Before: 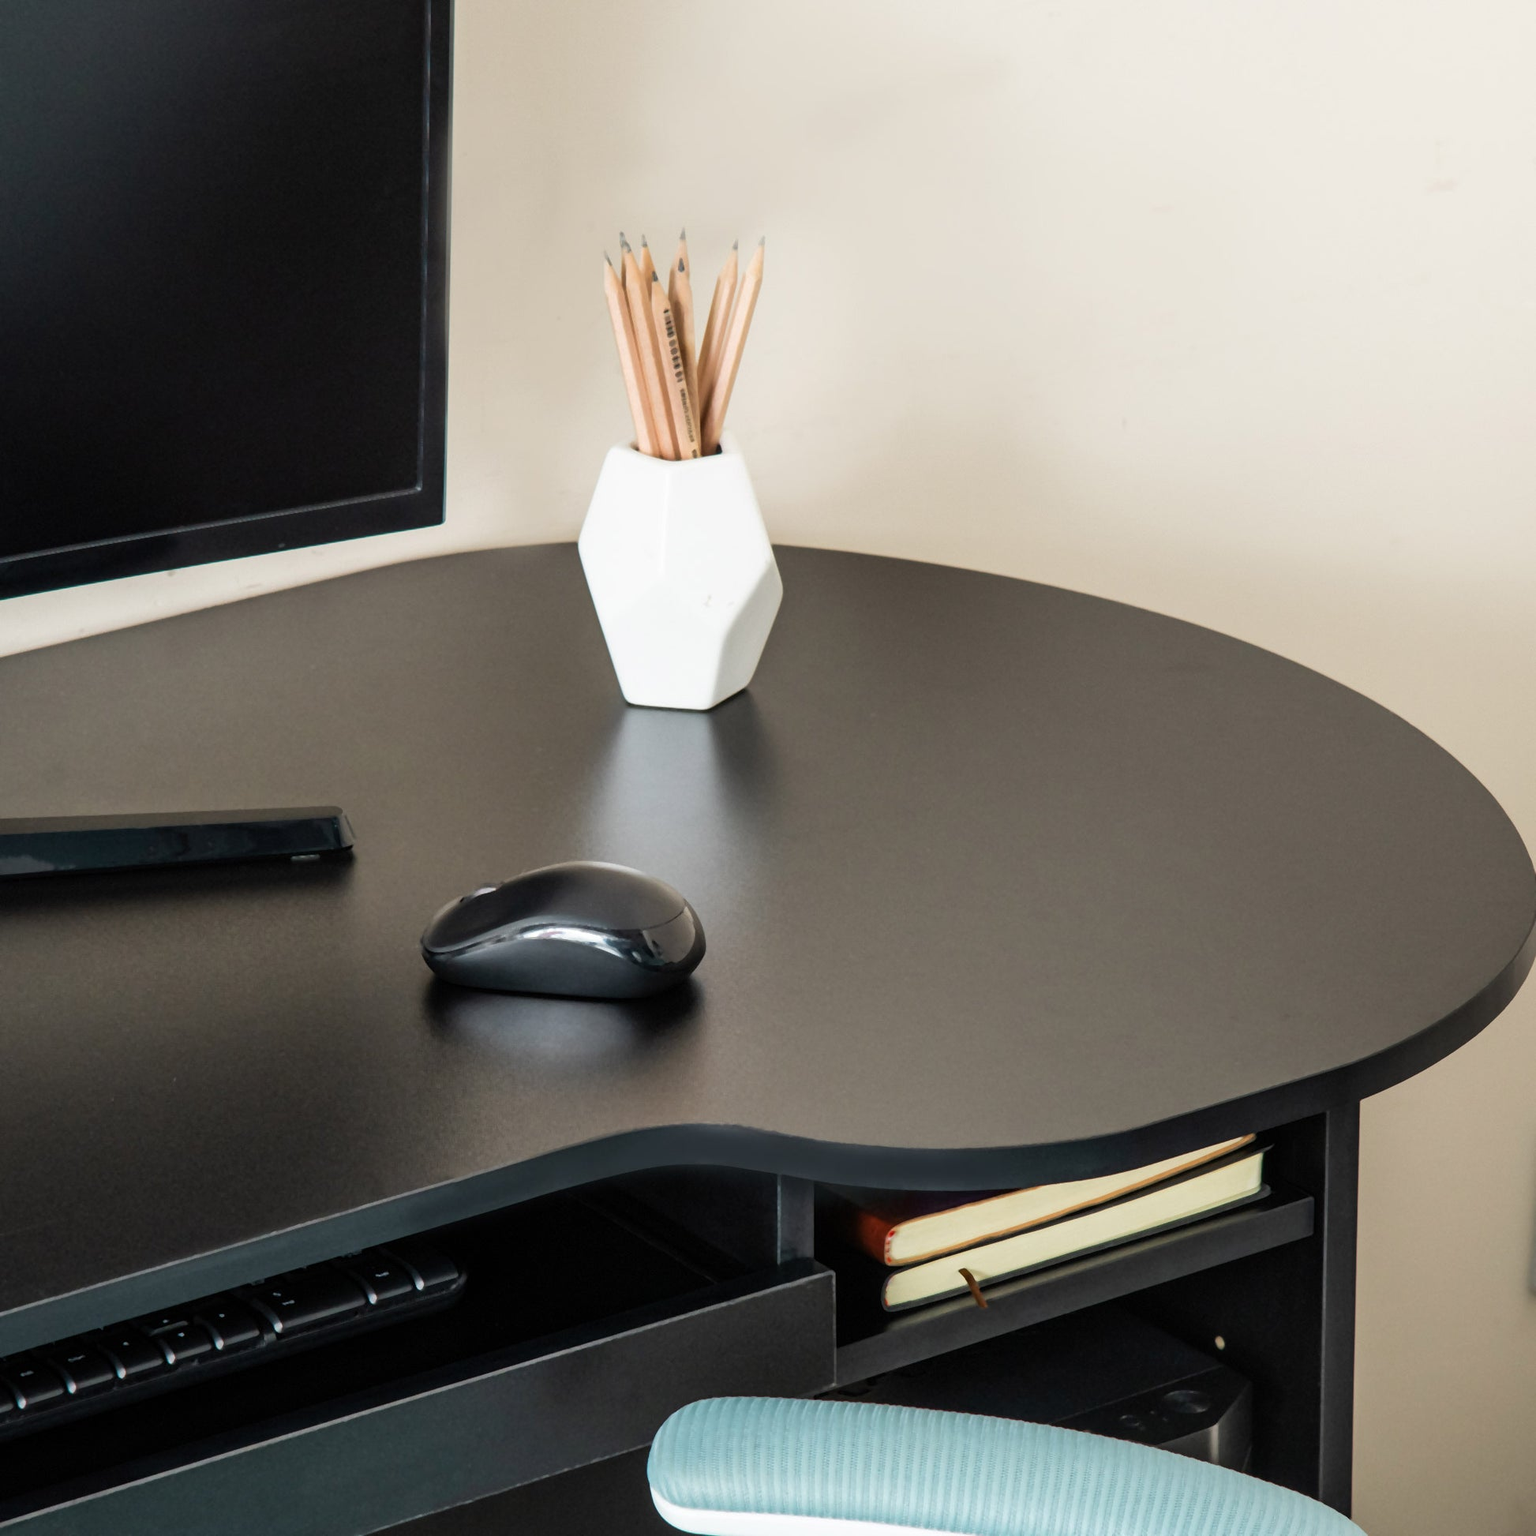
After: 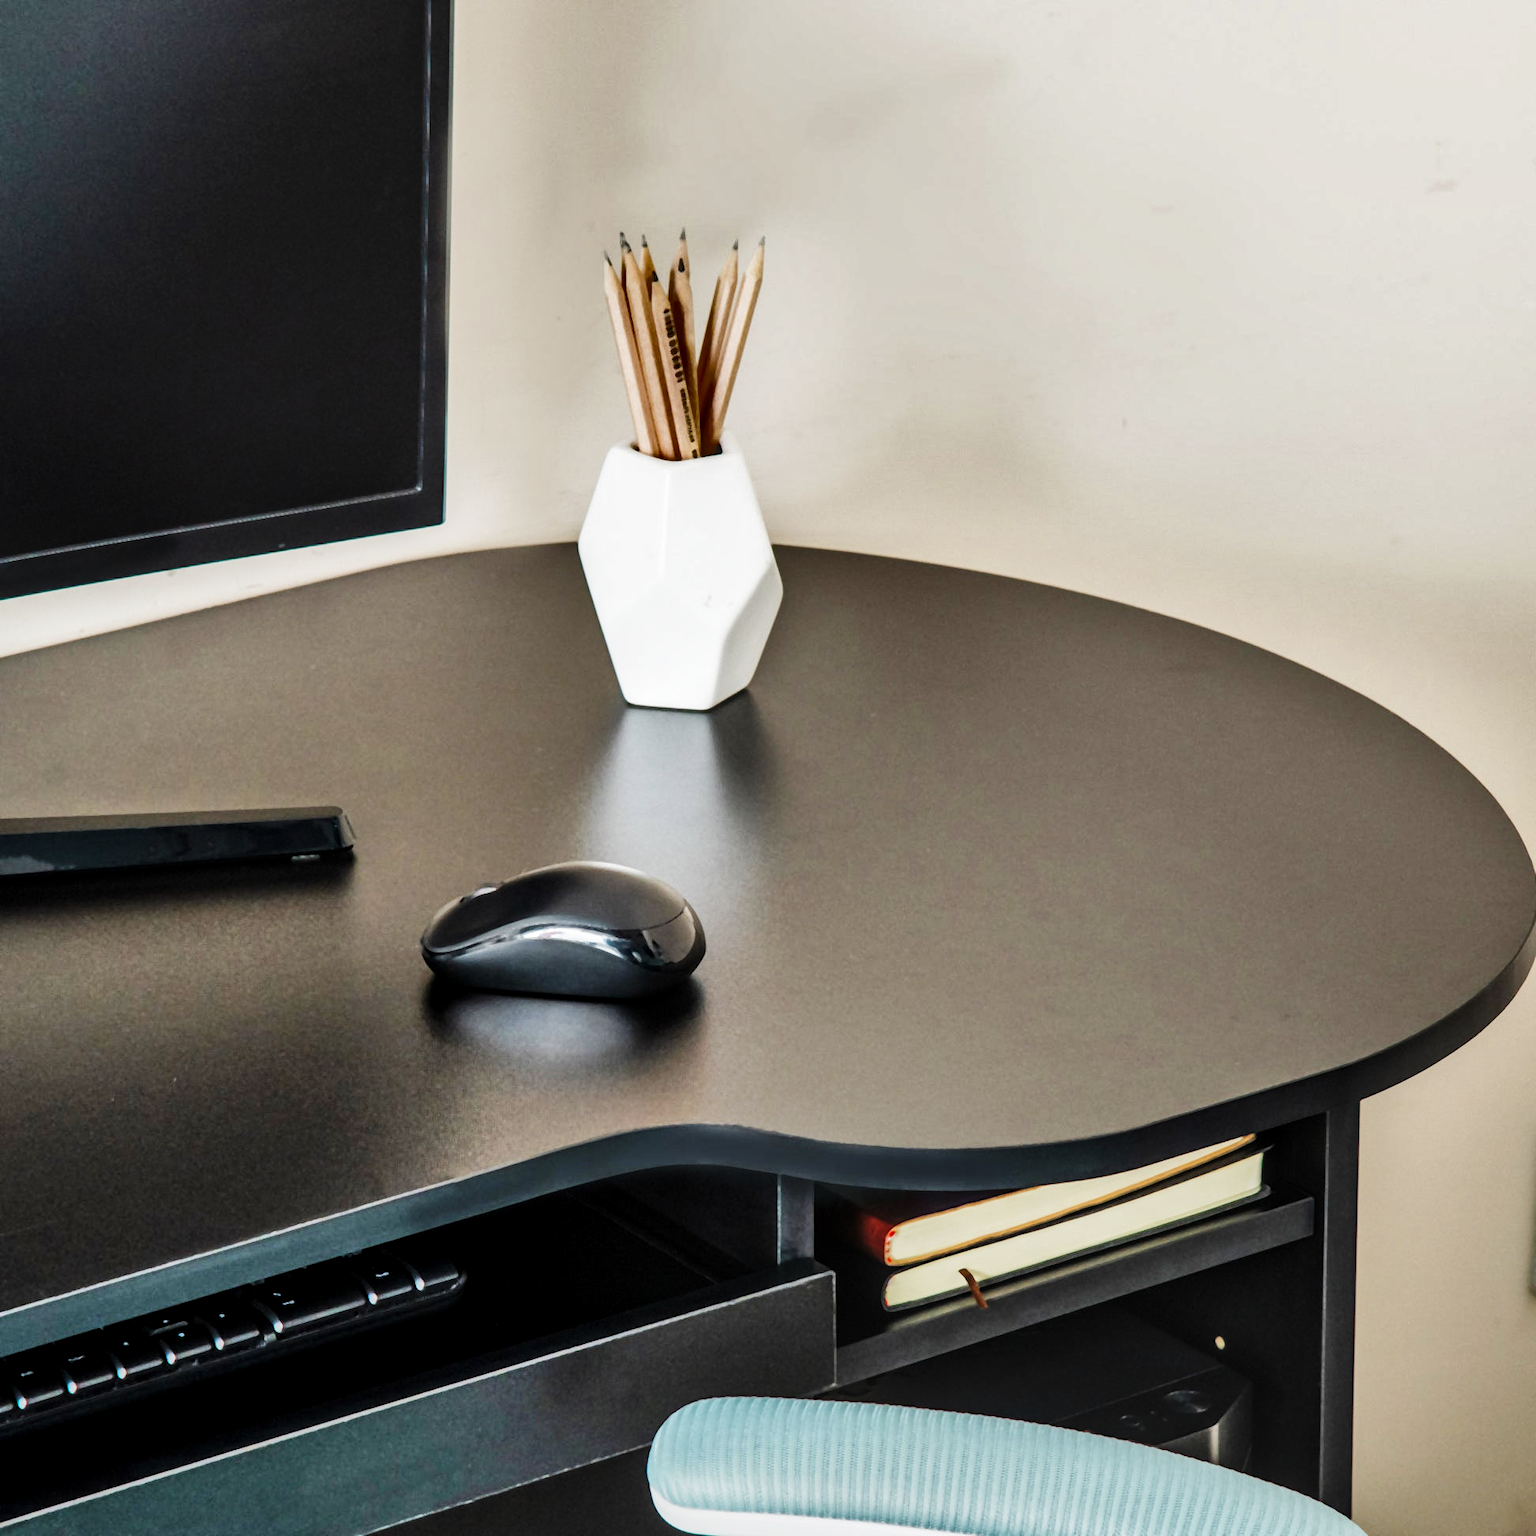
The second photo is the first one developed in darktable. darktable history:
base curve: curves: ch0 [(0, 0) (0.032, 0.025) (0.121, 0.166) (0.206, 0.329) (0.605, 0.79) (1, 1)], preserve colors none
local contrast: on, module defaults
shadows and highlights: white point adjustment 0.136, highlights -70.45, soften with gaussian
